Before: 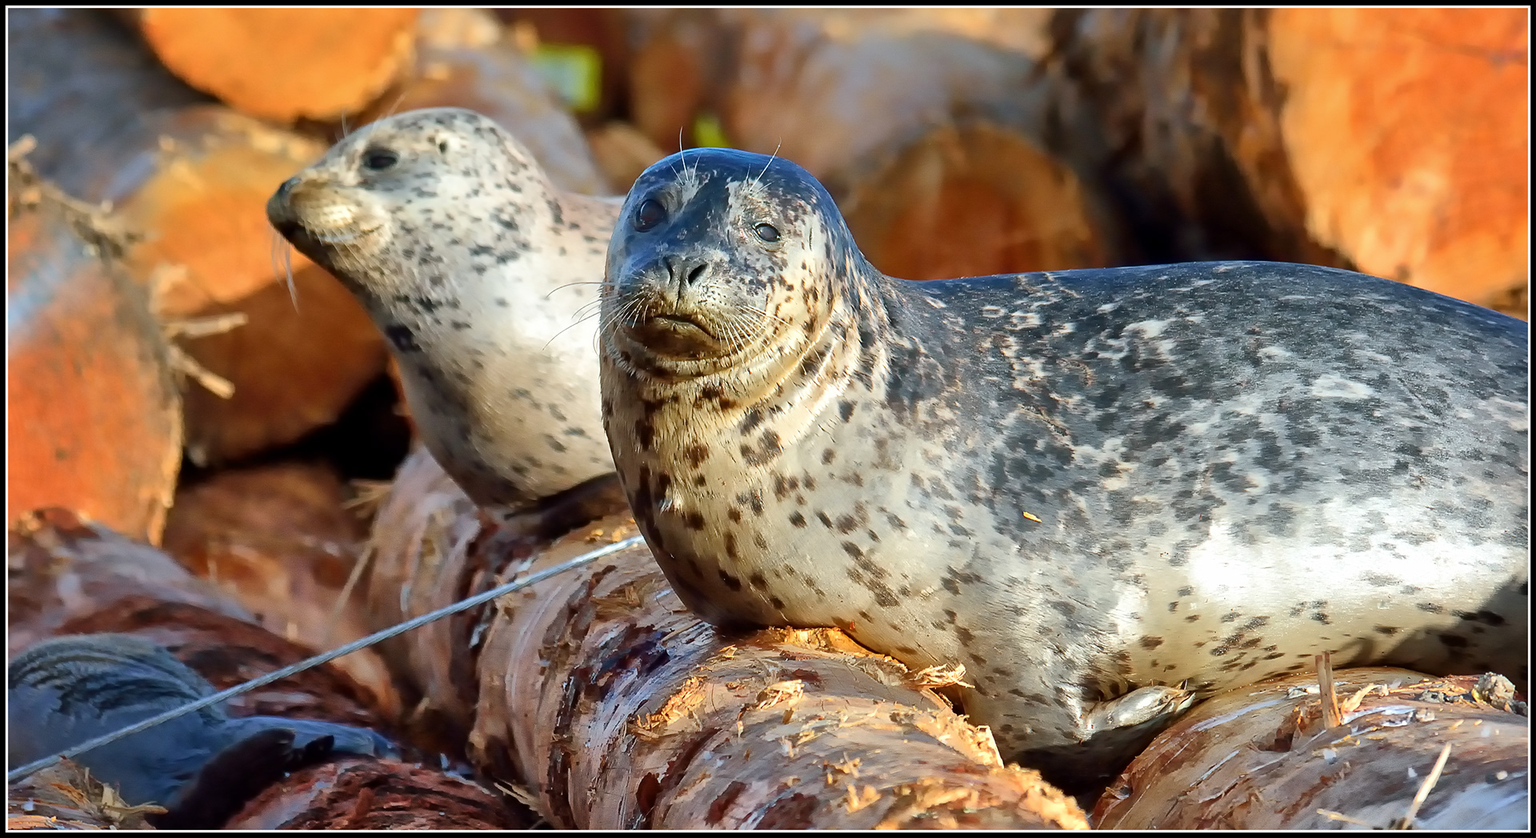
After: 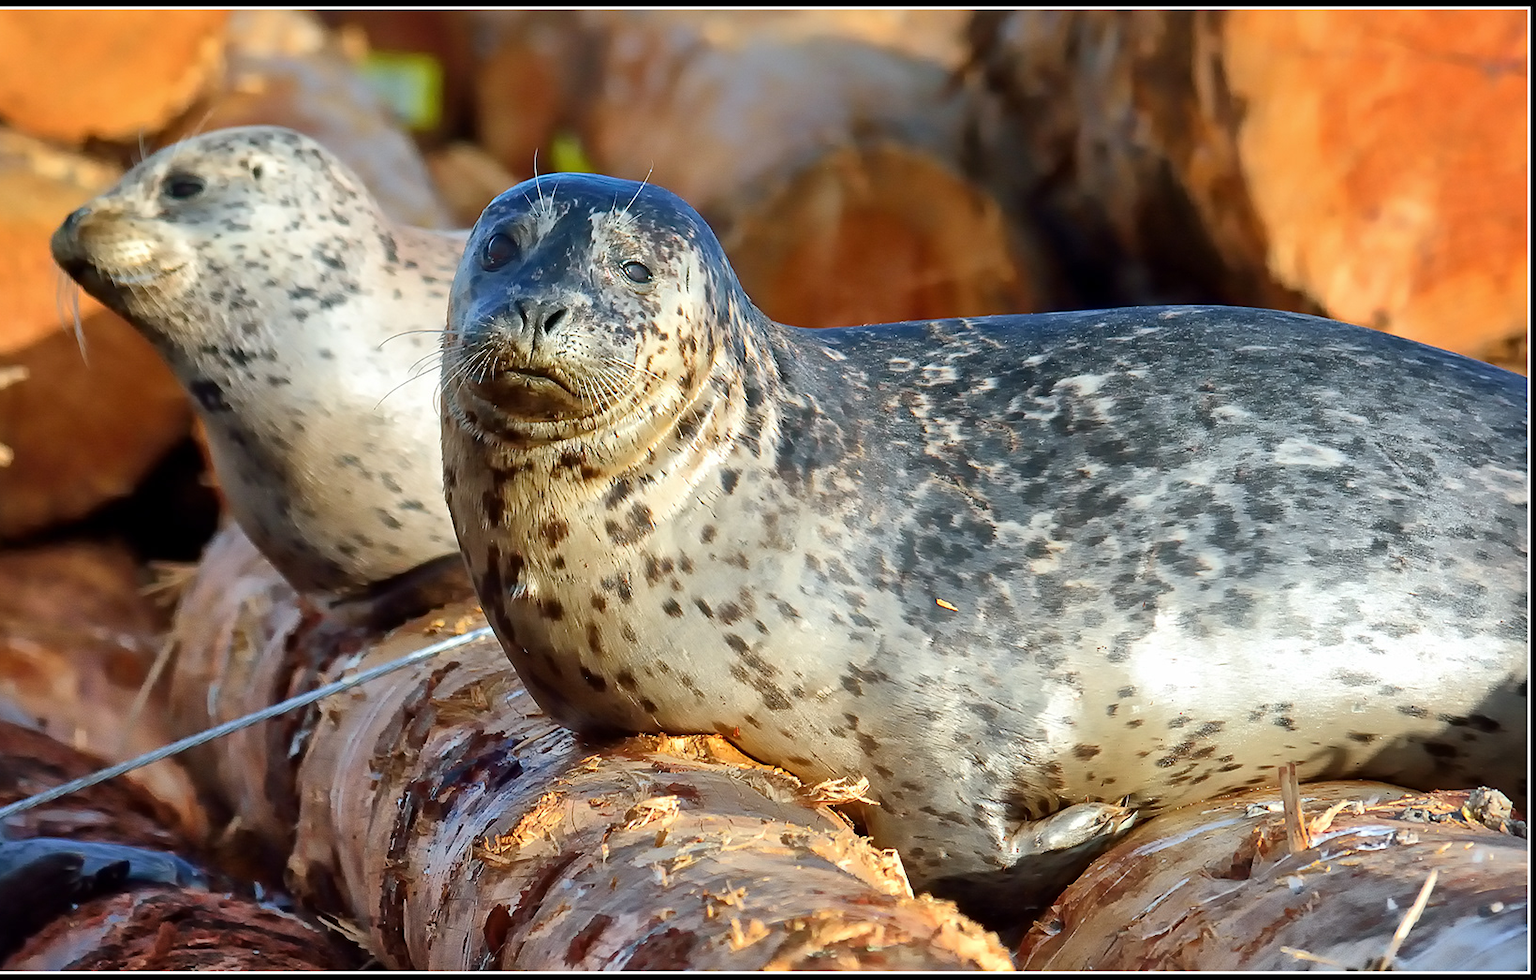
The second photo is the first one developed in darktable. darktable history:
crop and rotate: left 14.577%
